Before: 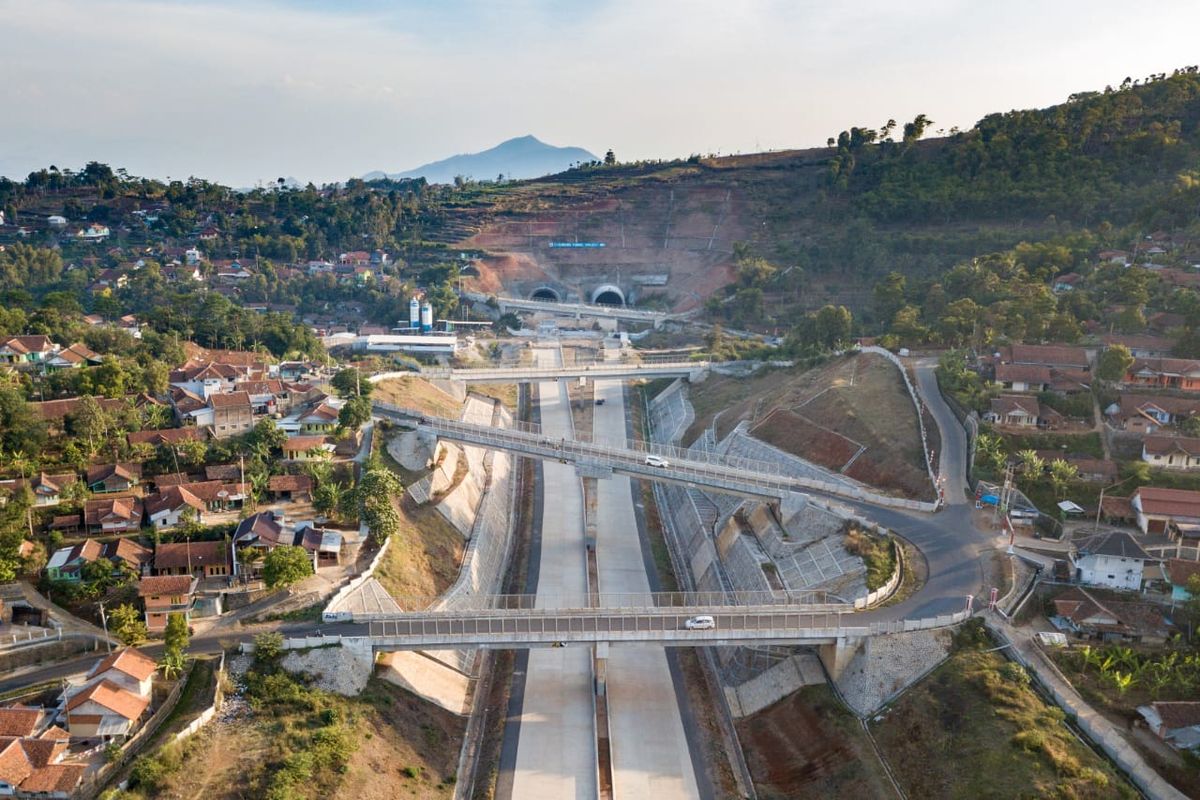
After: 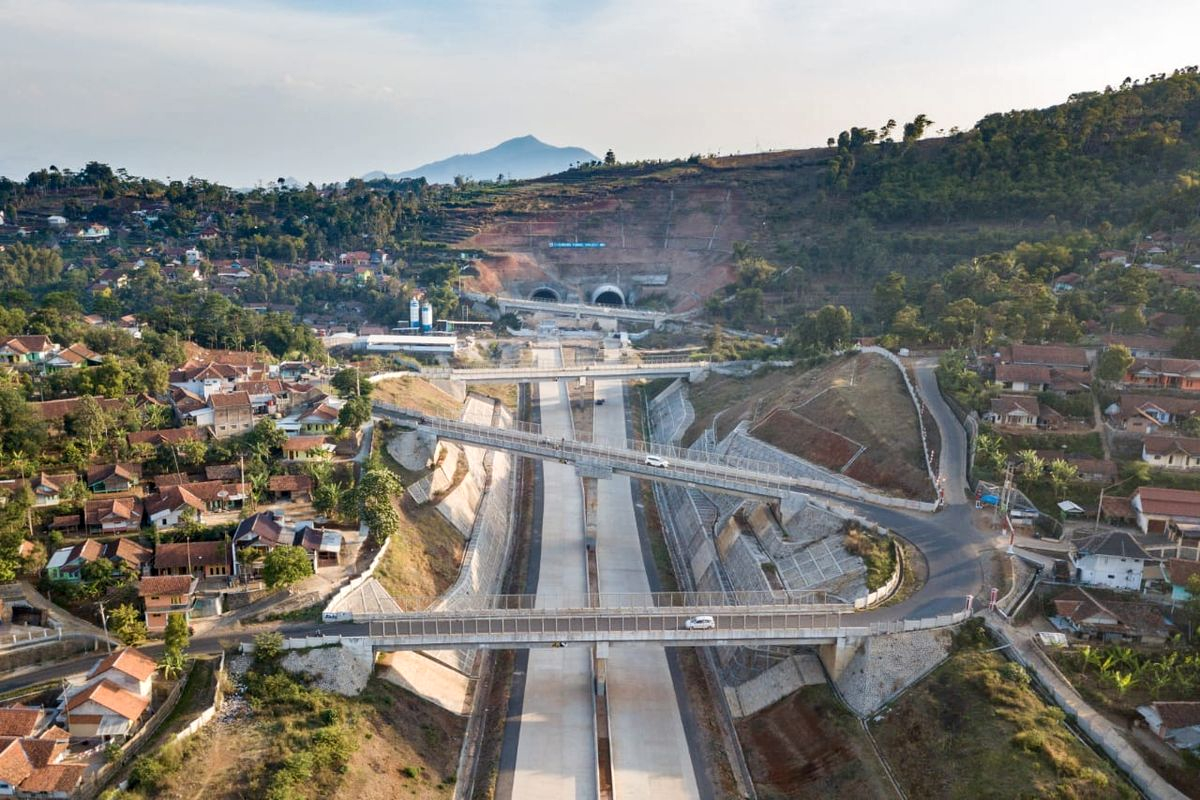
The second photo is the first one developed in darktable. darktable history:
local contrast: mode bilateral grid, contrast 19, coarseness 51, detail 119%, midtone range 0.2
